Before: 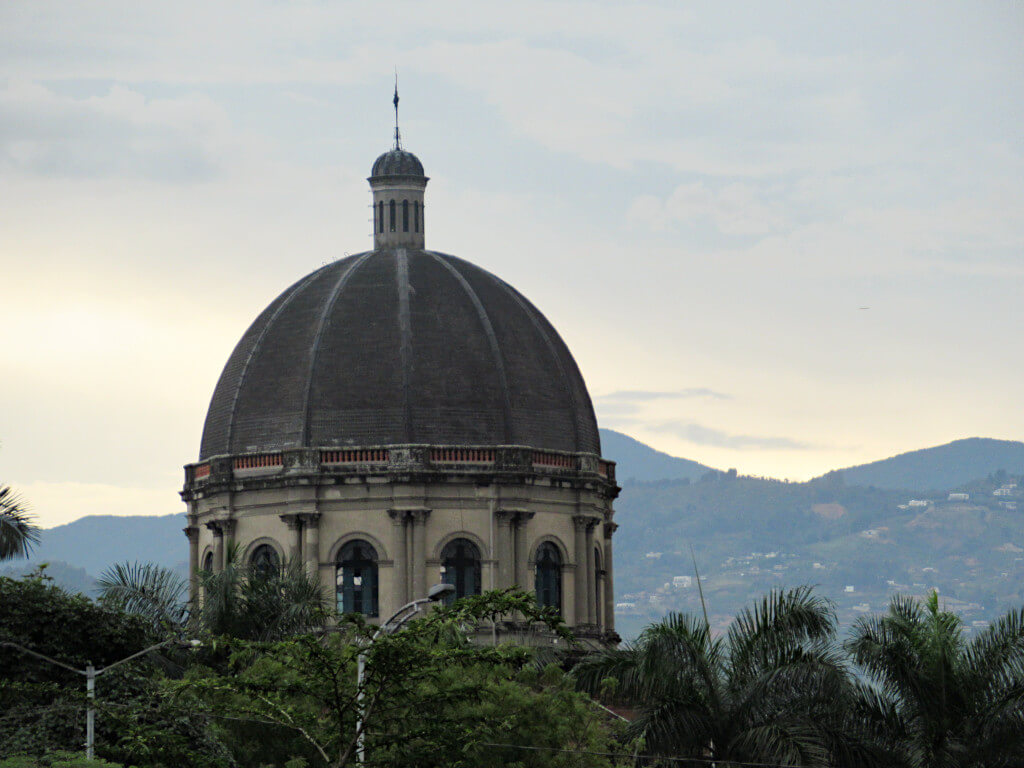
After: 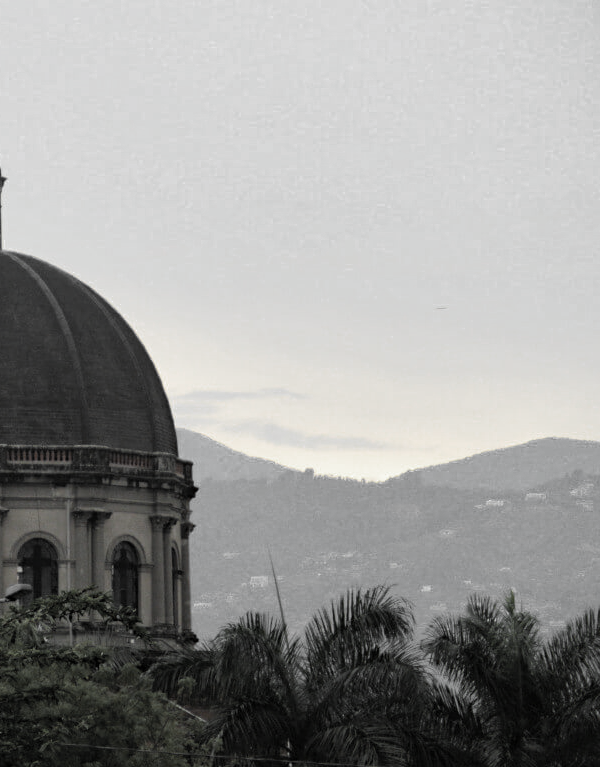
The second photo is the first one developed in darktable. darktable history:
color zones: curves: ch0 [(0, 0.613) (0.01, 0.613) (0.245, 0.448) (0.498, 0.529) (0.642, 0.665) (0.879, 0.777) (0.99, 0.613)]; ch1 [(0, 0.035) (0.121, 0.189) (0.259, 0.197) (0.415, 0.061) (0.589, 0.022) (0.732, 0.022) (0.857, 0.026) (0.991, 0.053)]
crop: left 41.402%
